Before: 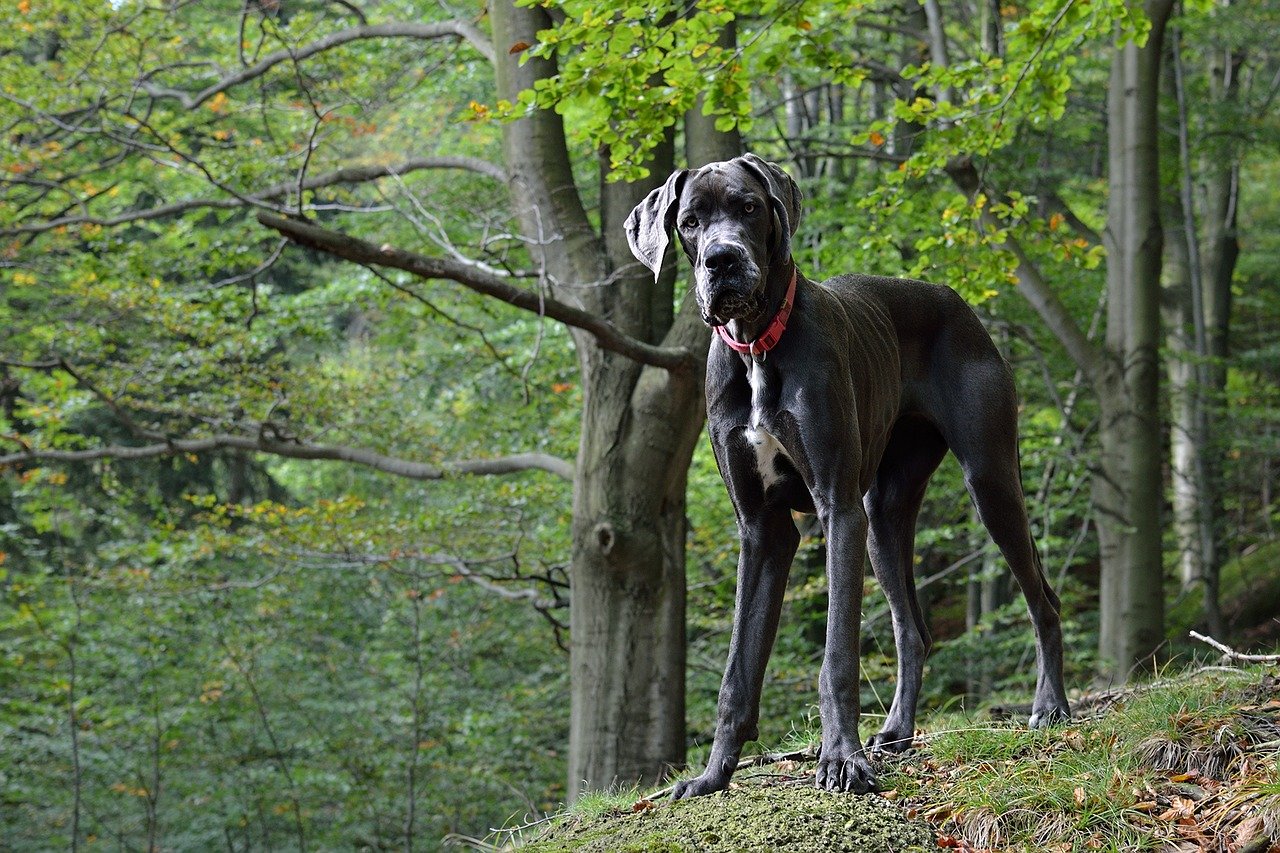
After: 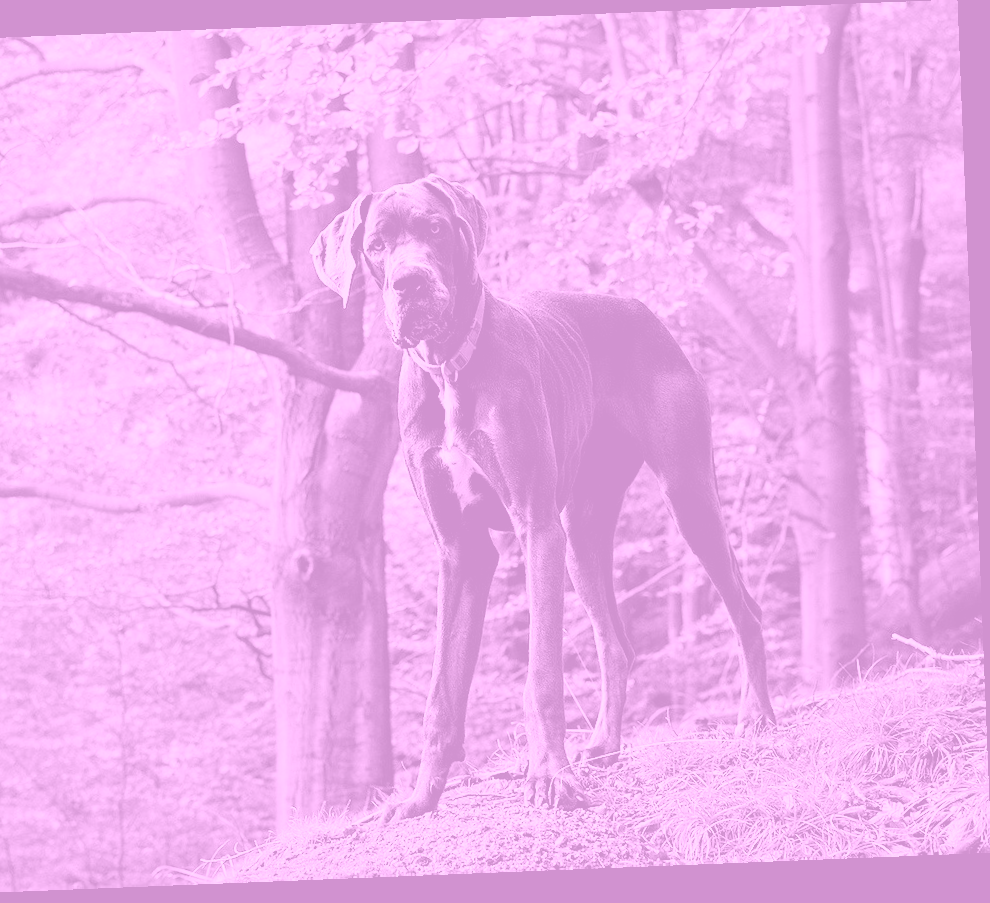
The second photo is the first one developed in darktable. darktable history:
exposure: black level correction 0, compensate exposure bias true, compensate highlight preservation false
filmic rgb: hardness 4.17
crop and rotate: left 24.6%
color balance rgb: linear chroma grading › shadows 32%, linear chroma grading › global chroma -2%, linear chroma grading › mid-tones 4%, perceptual saturation grading › global saturation -2%, perceptual saturation grading › highlights -8%, perceptual saturation grading › mid-tones 8%, perceptual saturation grading › shadows 4%, perceptual brilliance grading › highlights 8%, perceptual brilliance grading › mid-tones 4%, perceptual brilliance grading › shadows 2%, global vibrance 16%, saturation formula JzAzBz (2021)
rotate and perspective: rotation -2.29°, automatic cropping off
colorize: hue 331.2°, saturation 75%, source mix 30.28%, lightness 70.52%, version 1
color correction: saturation 1.34
local contrast: mode bilateral grid, contrast 20, coarseness 50, detail 120%, midtone range 0.2
